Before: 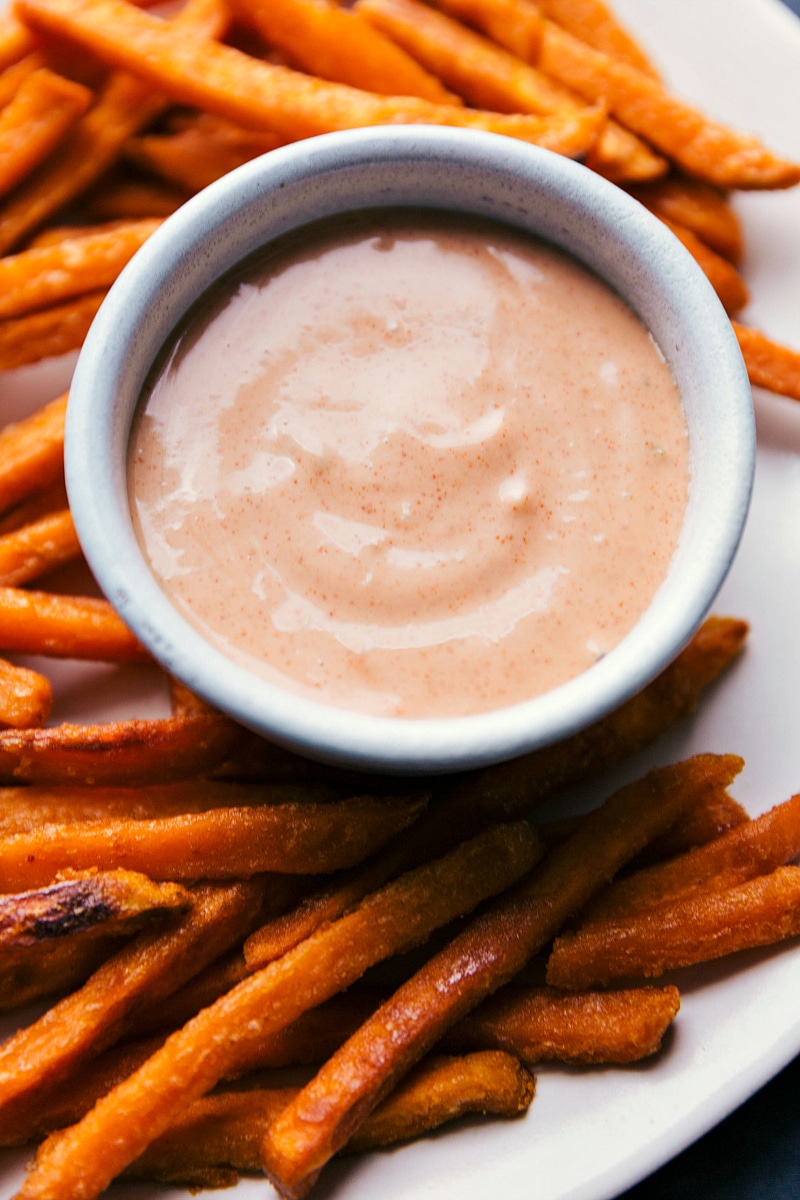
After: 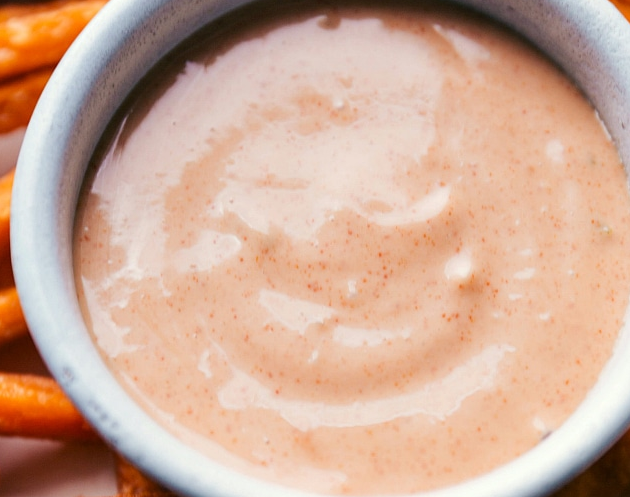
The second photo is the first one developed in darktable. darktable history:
crop: left 6.83%, top 18.534%, right 14.36%, bottom 40.024%
